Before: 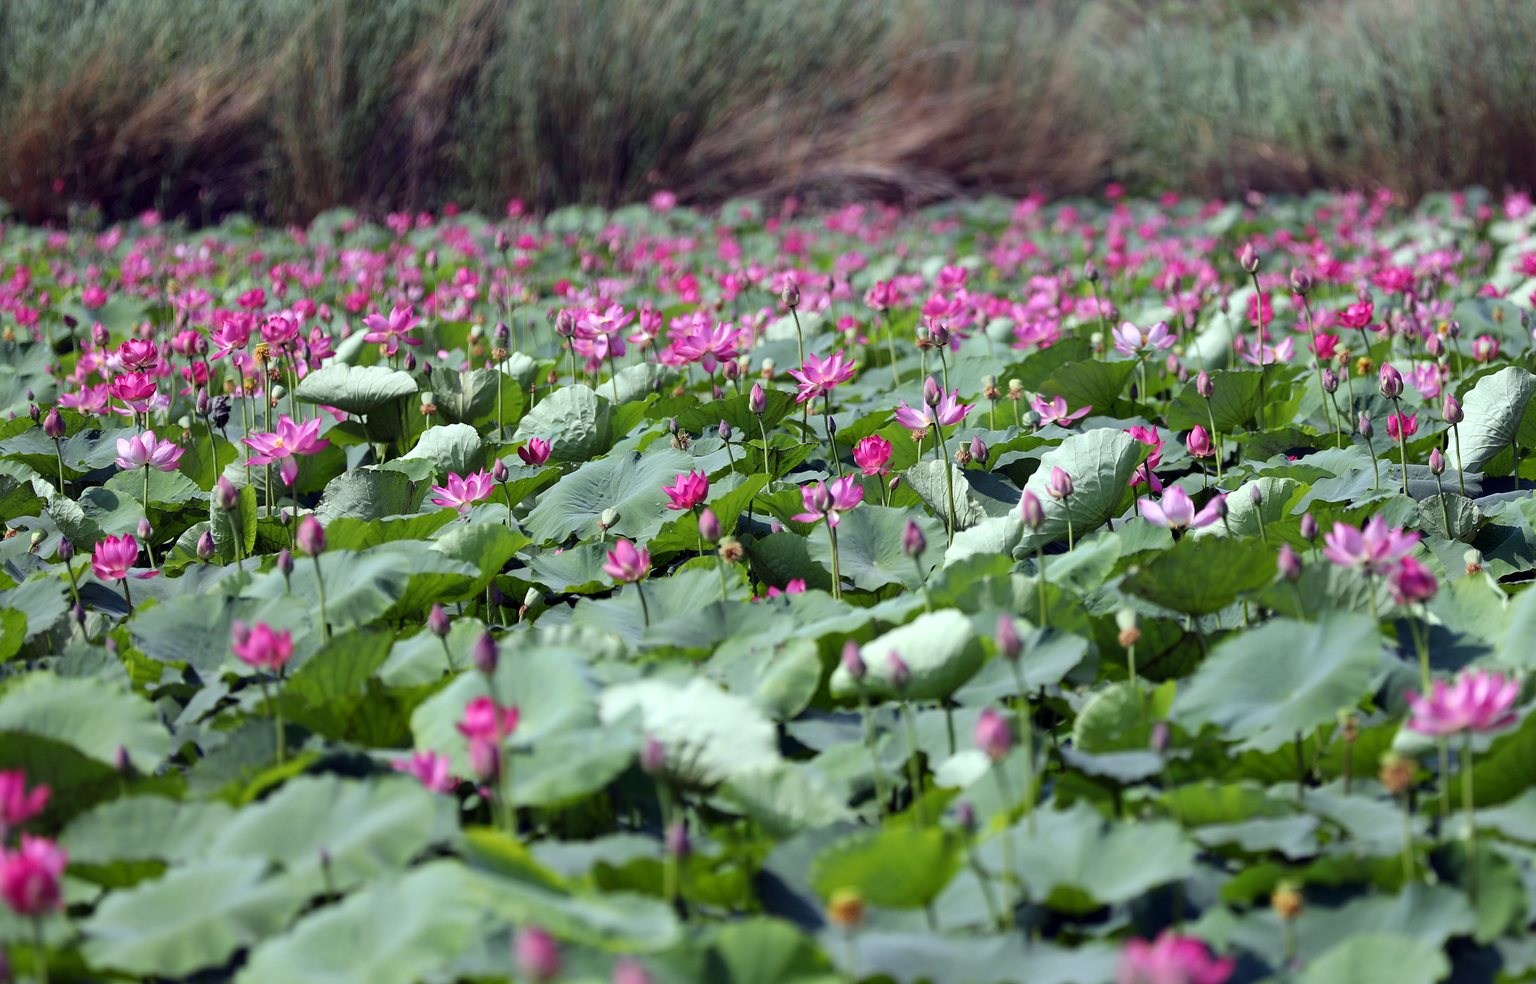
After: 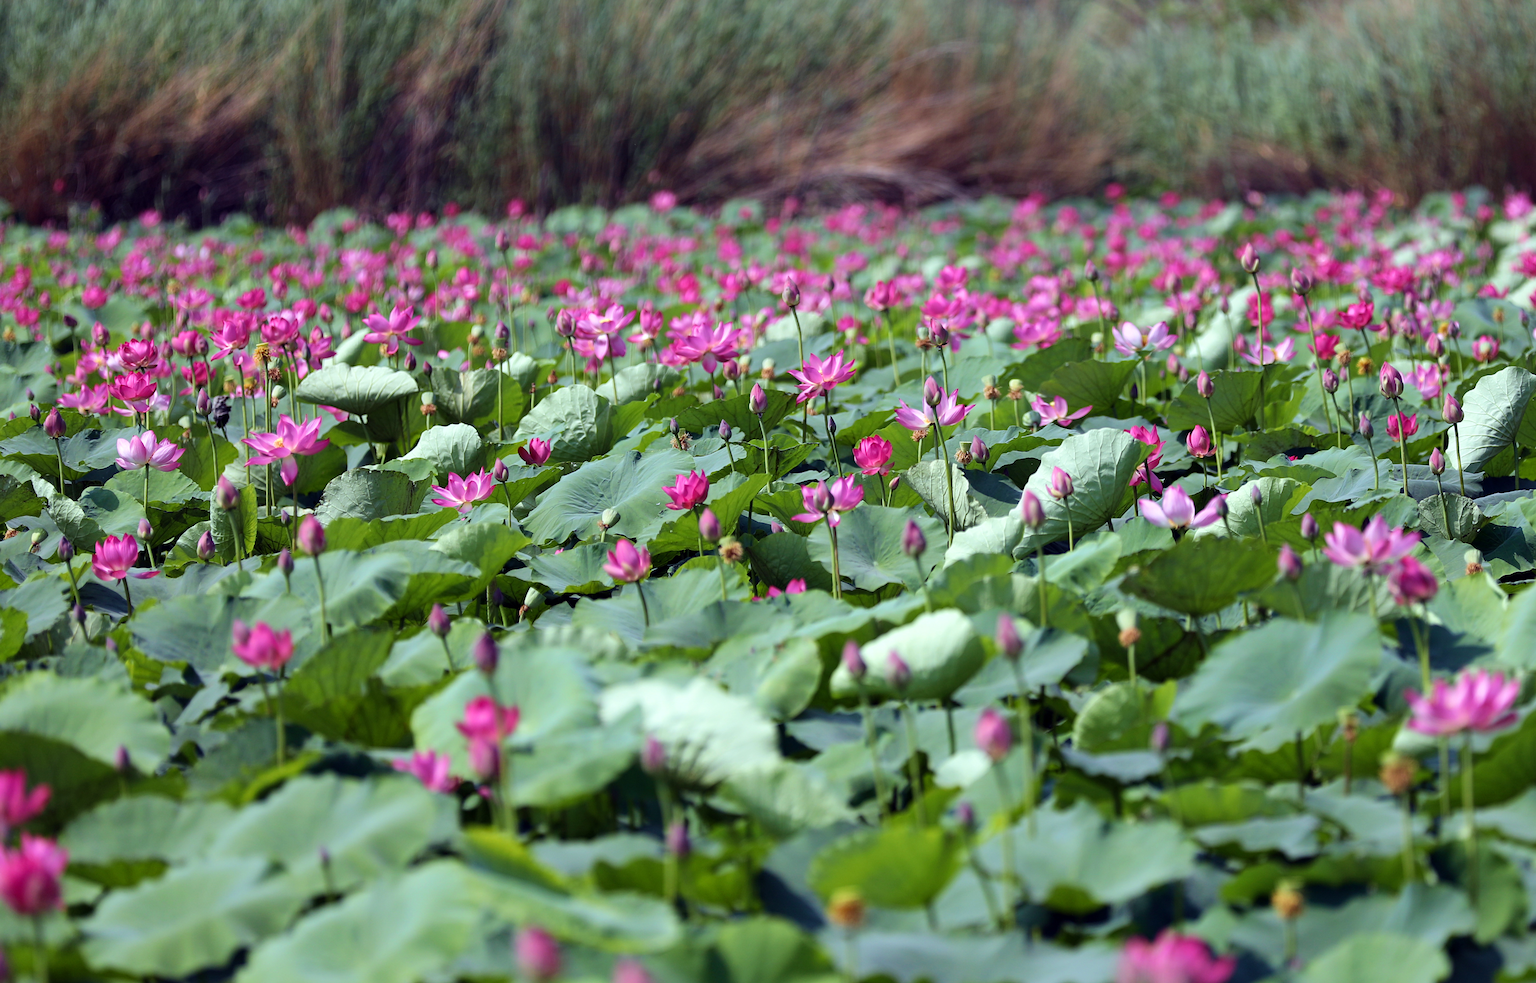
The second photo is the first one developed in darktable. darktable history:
velvia: on, module defaults
white balance: red 1, blue 1
